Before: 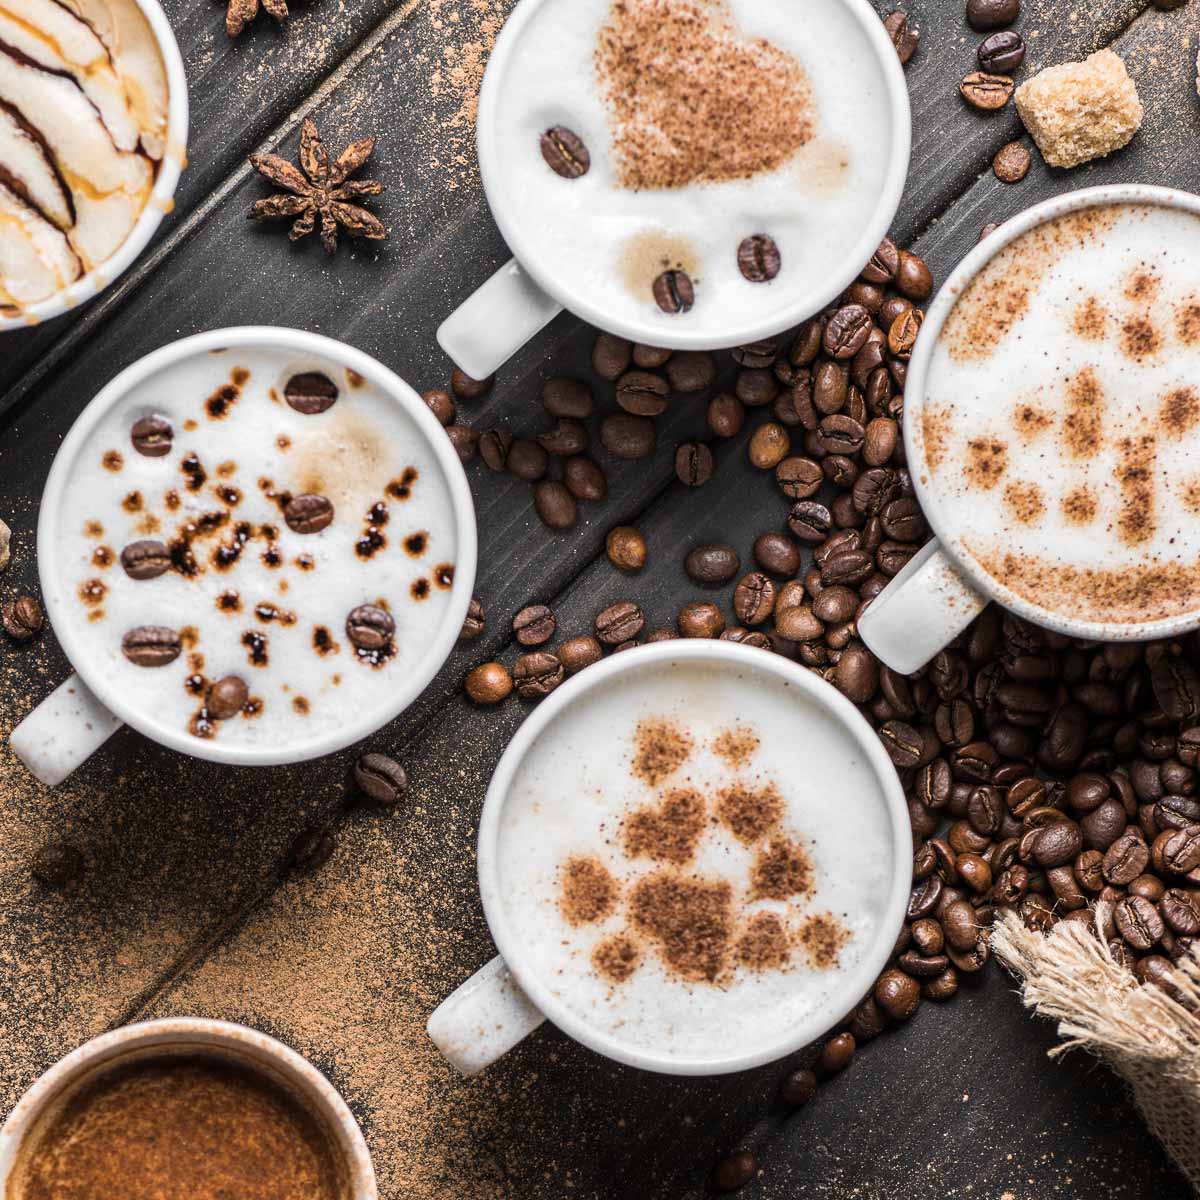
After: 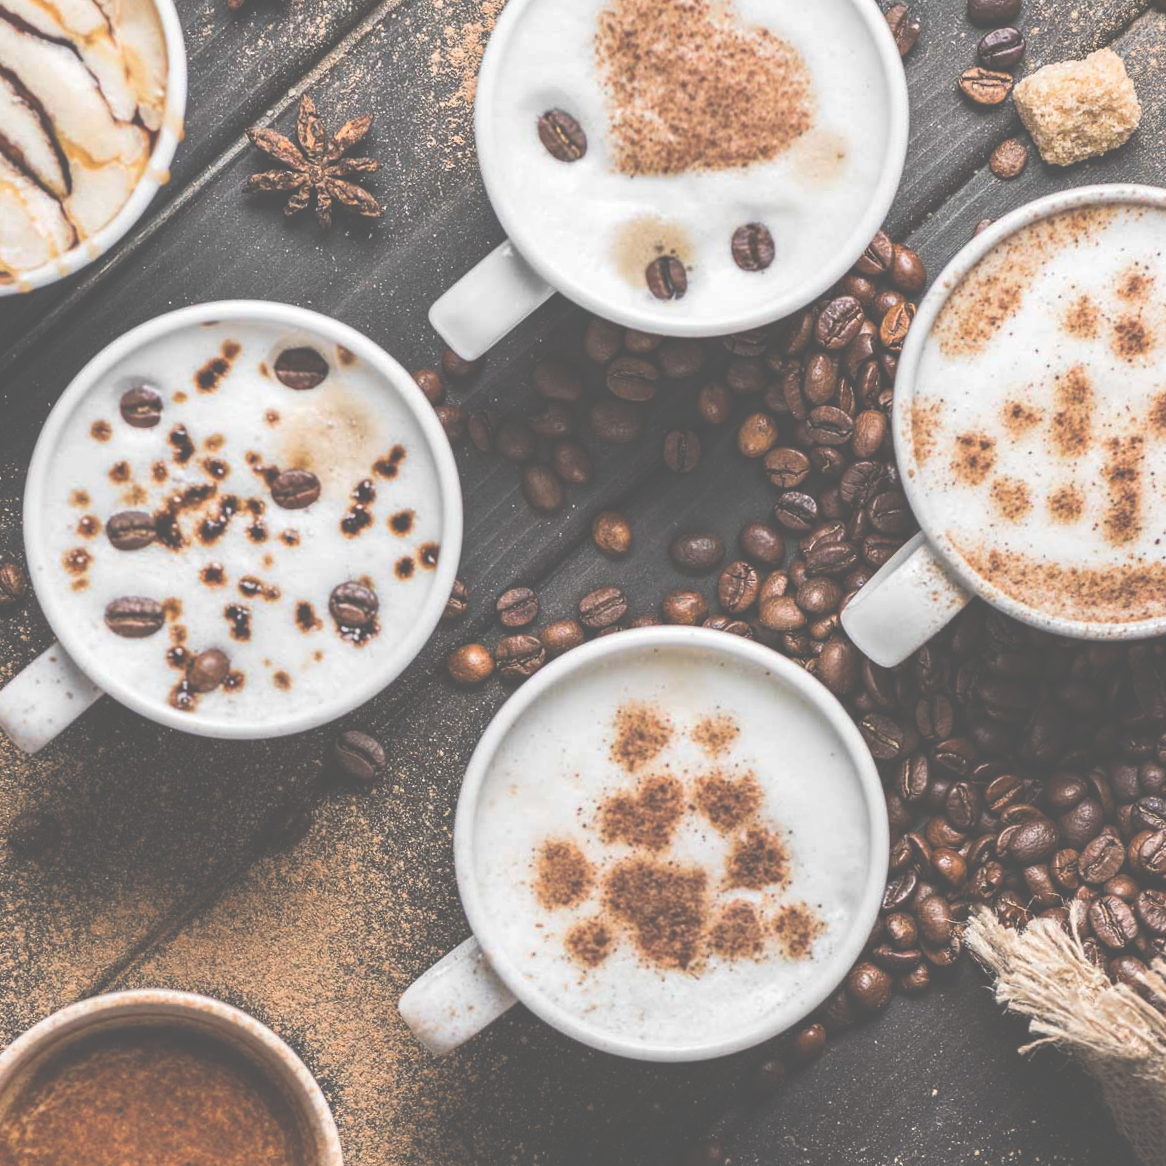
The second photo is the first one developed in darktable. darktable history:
exposure: black level correction -0.087, compensate highlight preservation false
crop and rotate: angle -1.69°
